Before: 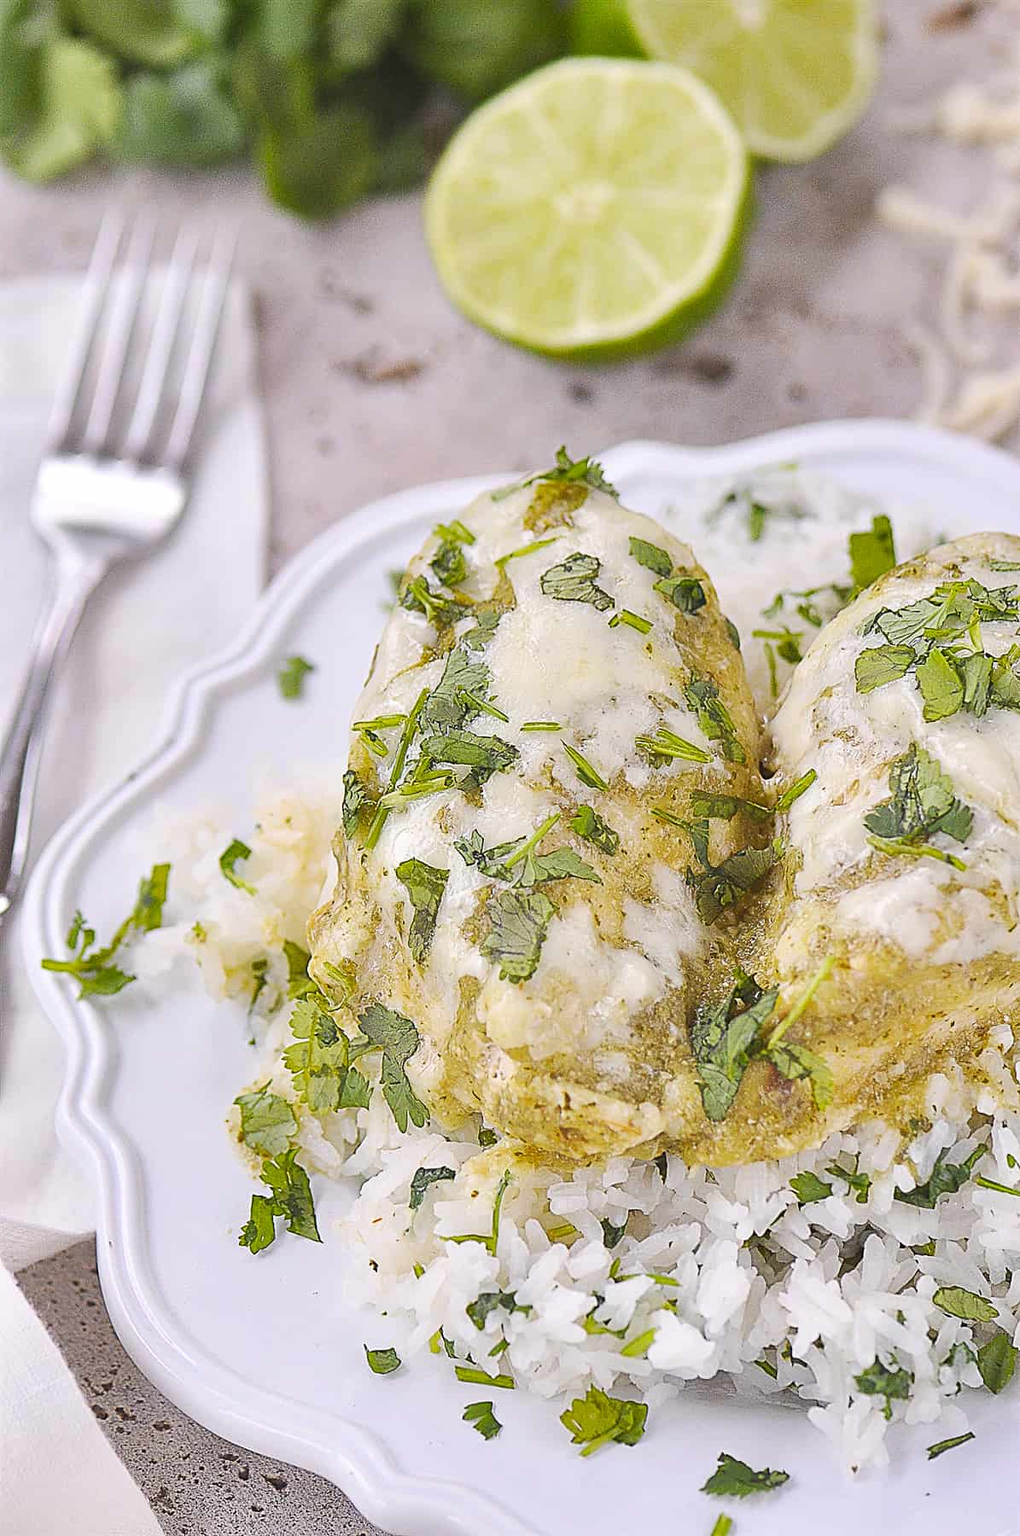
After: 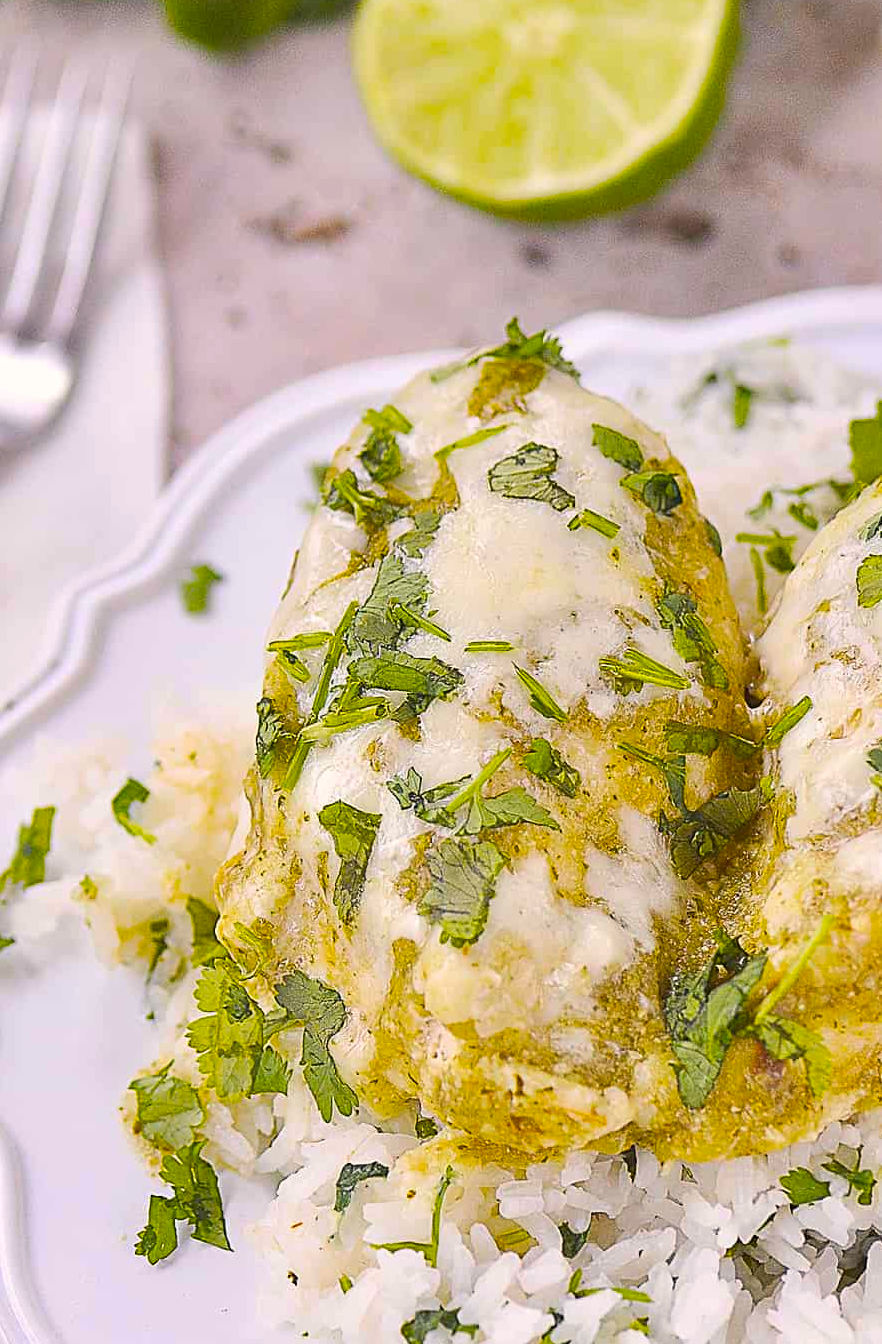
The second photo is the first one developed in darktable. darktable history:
color balance rgb: highlights gain › chroma 1.001%, highlights gain › hue 60.24°, perceptual saturation grading › global saturation 30.379%, global vibrance 20%
crop and rotate: left 12.135%, top 11.437%, right 13.989%, bottom 13.896%
